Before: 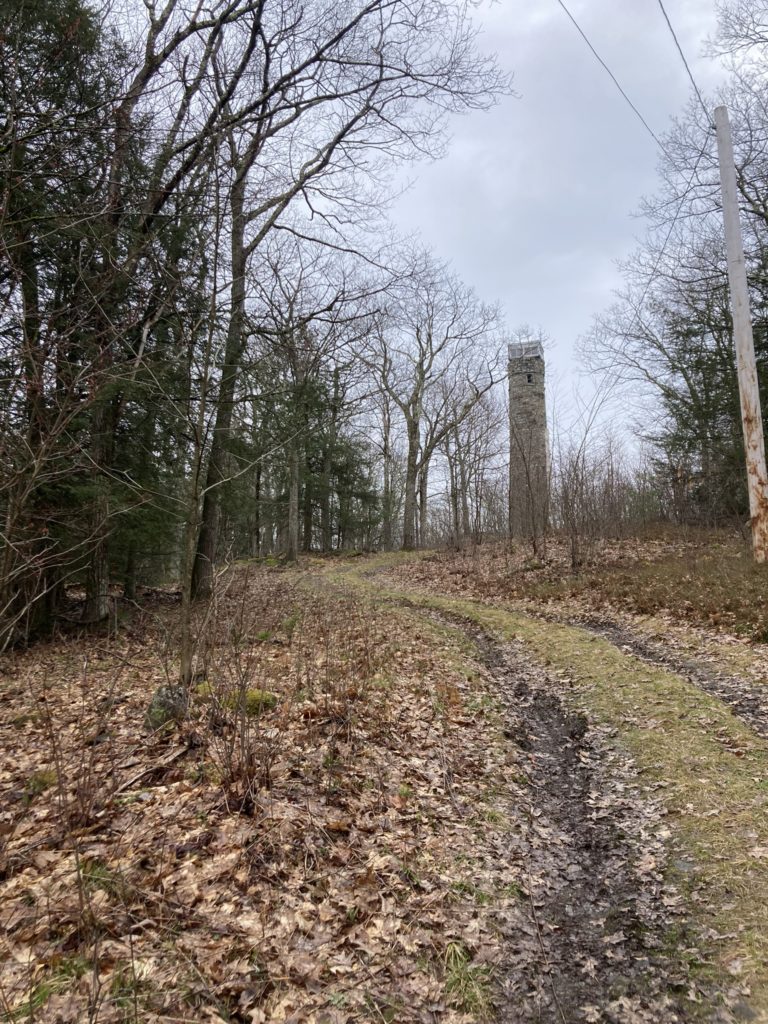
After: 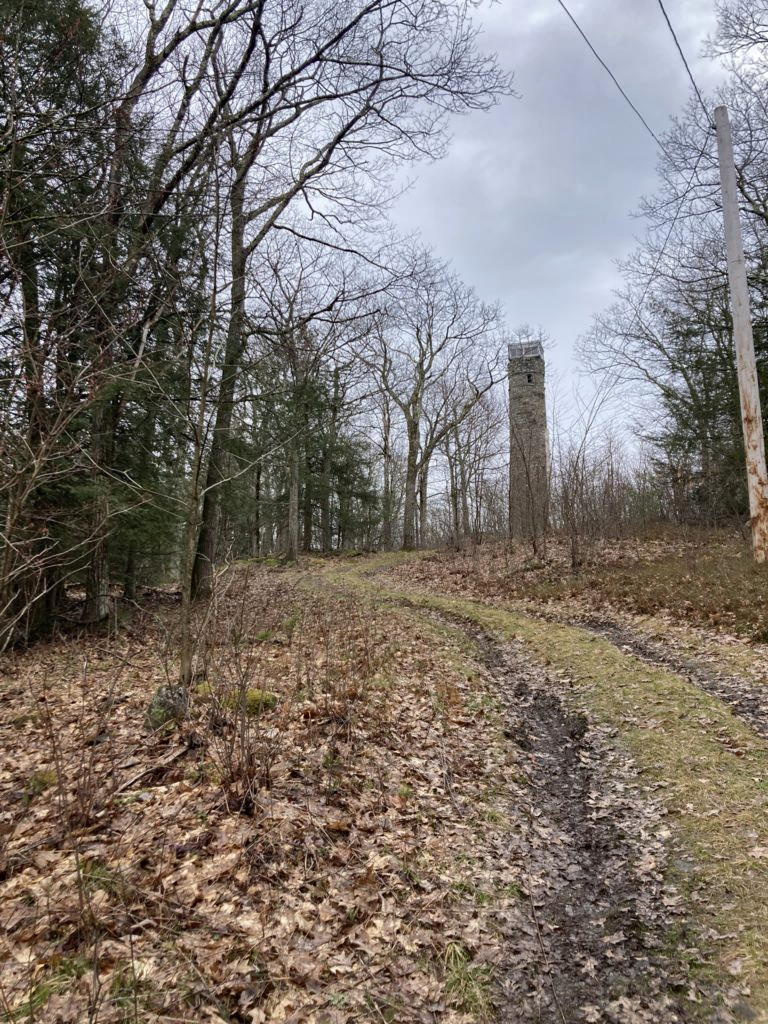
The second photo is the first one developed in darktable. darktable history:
haze removal: adaptive false
shadows and highlights: highlights color adjustment 52.04%, low approximation 0.01, soften with gaussian
contrast brightness saturation: saturation -0.046
